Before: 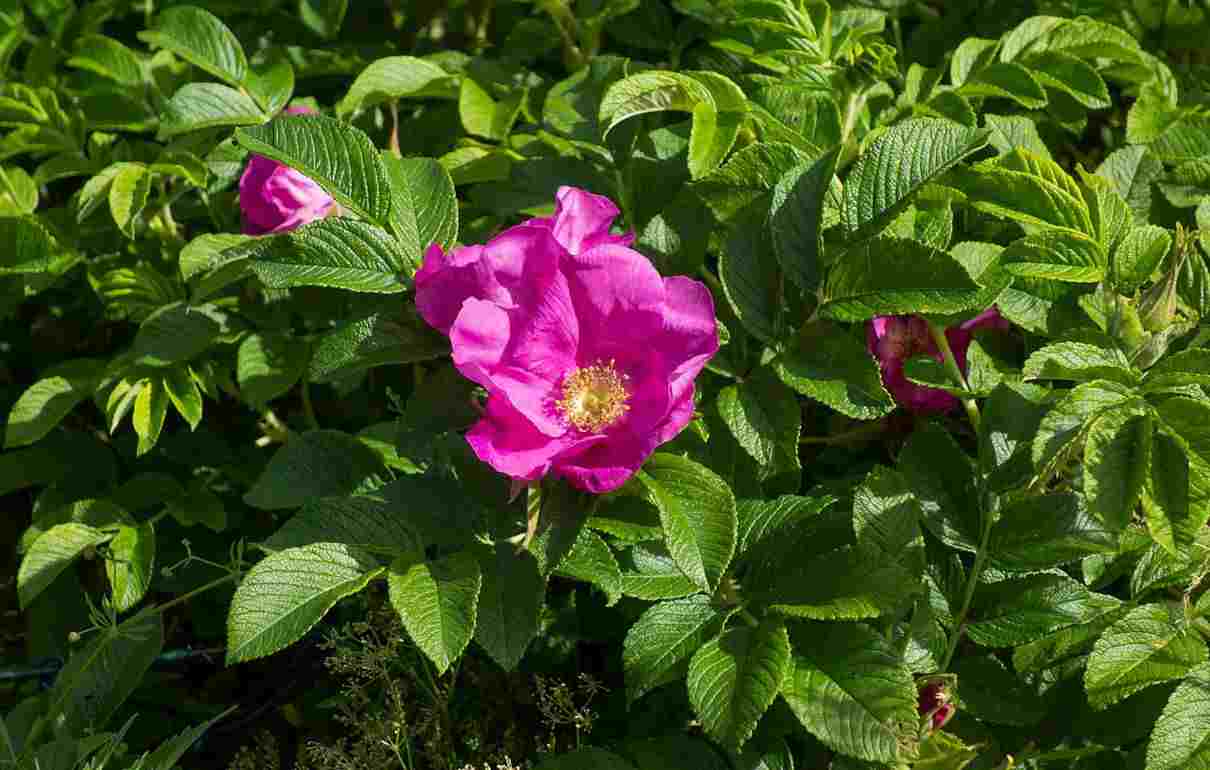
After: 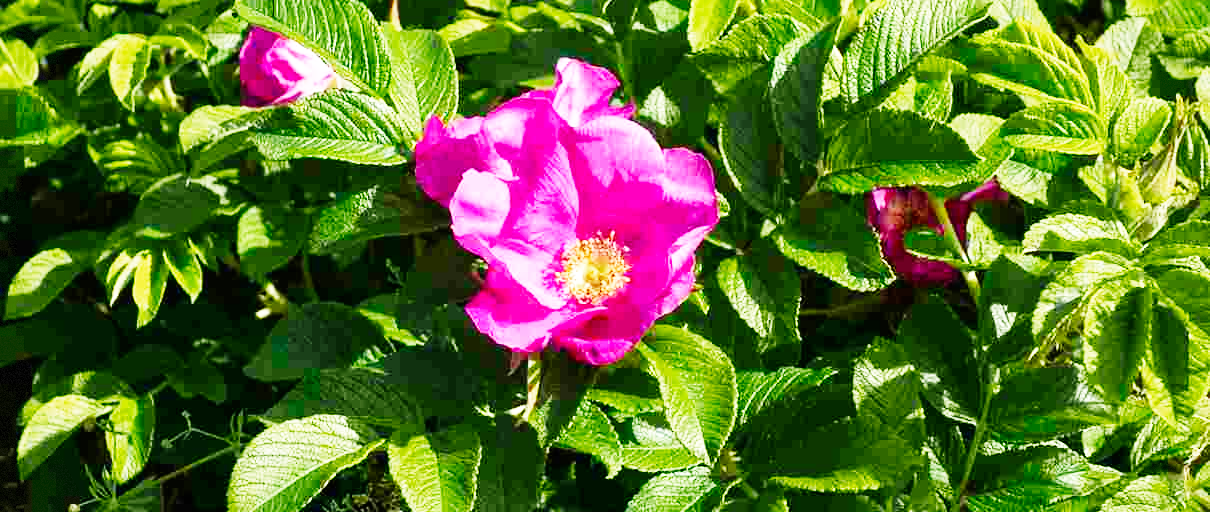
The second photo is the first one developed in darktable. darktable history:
tone curve: curves: ch0 [(0, 0) (0.915, 0.89) (1, 1)]
crop: top 16.727%, bottom 16.727%
exposure: exposure 0.29 EV, compensate highlight preservation false
base curve: curves: ch0 [(0, 0) (0.007, 0.004) (0.027, 0.03) (0.046, 0.07) (0.207, 0.54) (0.442, 0.872) (0.673, 0.972) (1, 1)], preserve colors none
vignetting: fall-off start 97.28%, fall-off radius 79%, brightness -0.462, saturation -0.3, width/height ratio 1.114, dithering 8-bit output, unbound false
